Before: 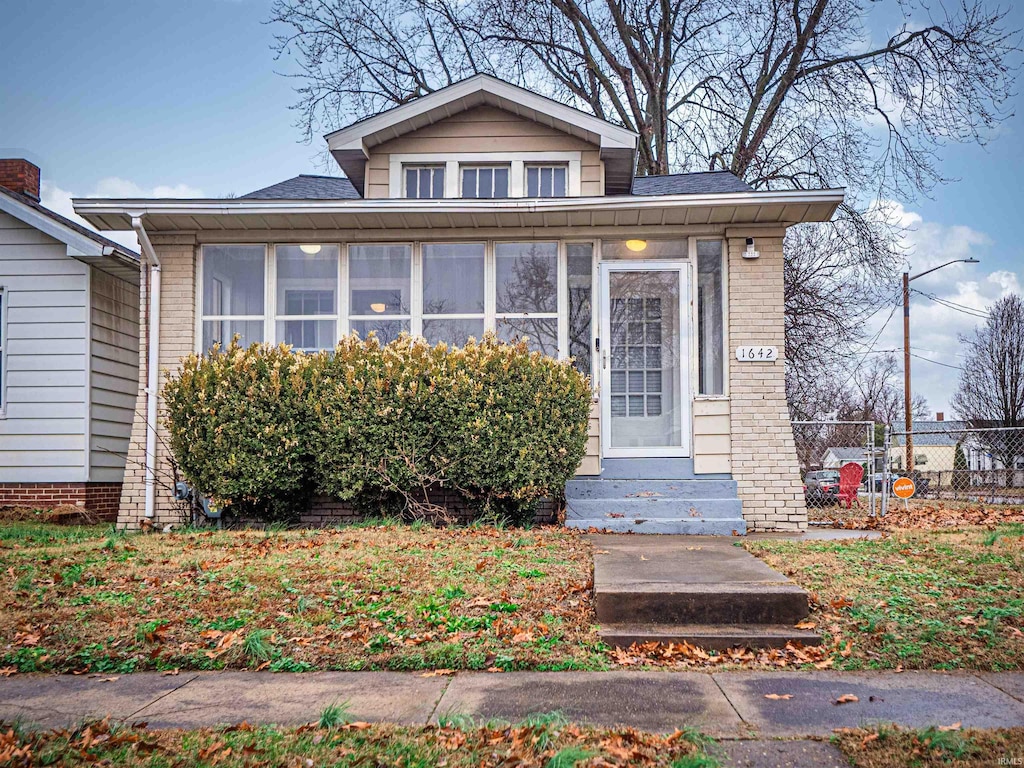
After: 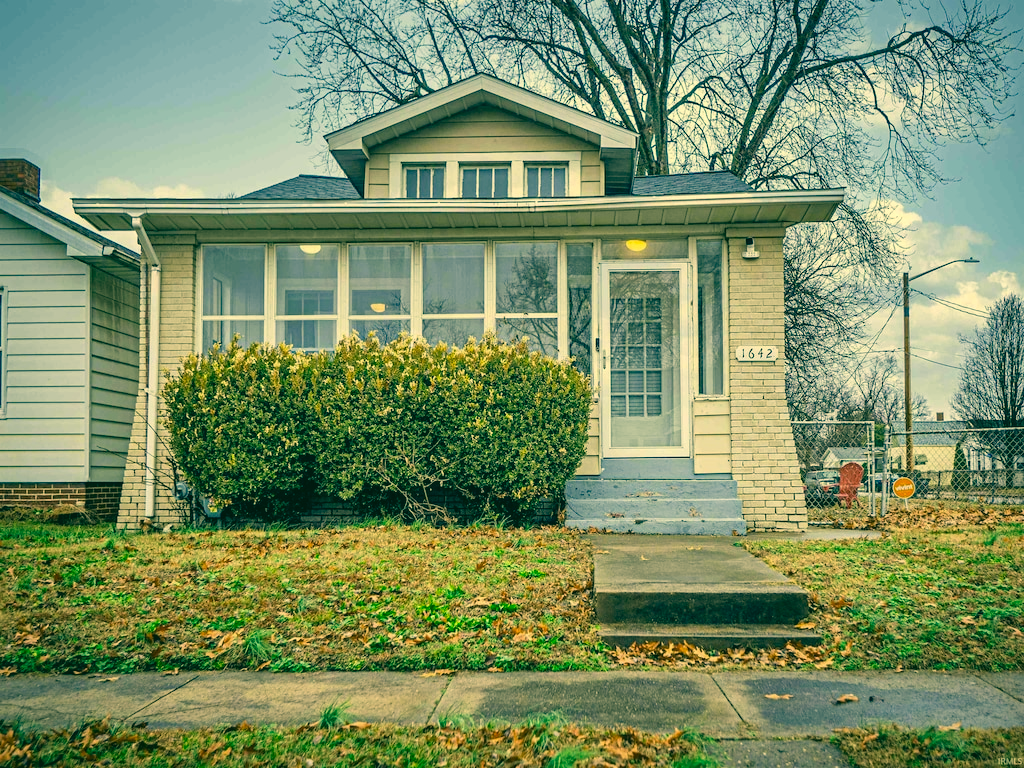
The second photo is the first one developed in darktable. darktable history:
color correction: highlights a* 1.97, highlights b* 34.34, shadows a* -37.29, shadows b* -6.19
